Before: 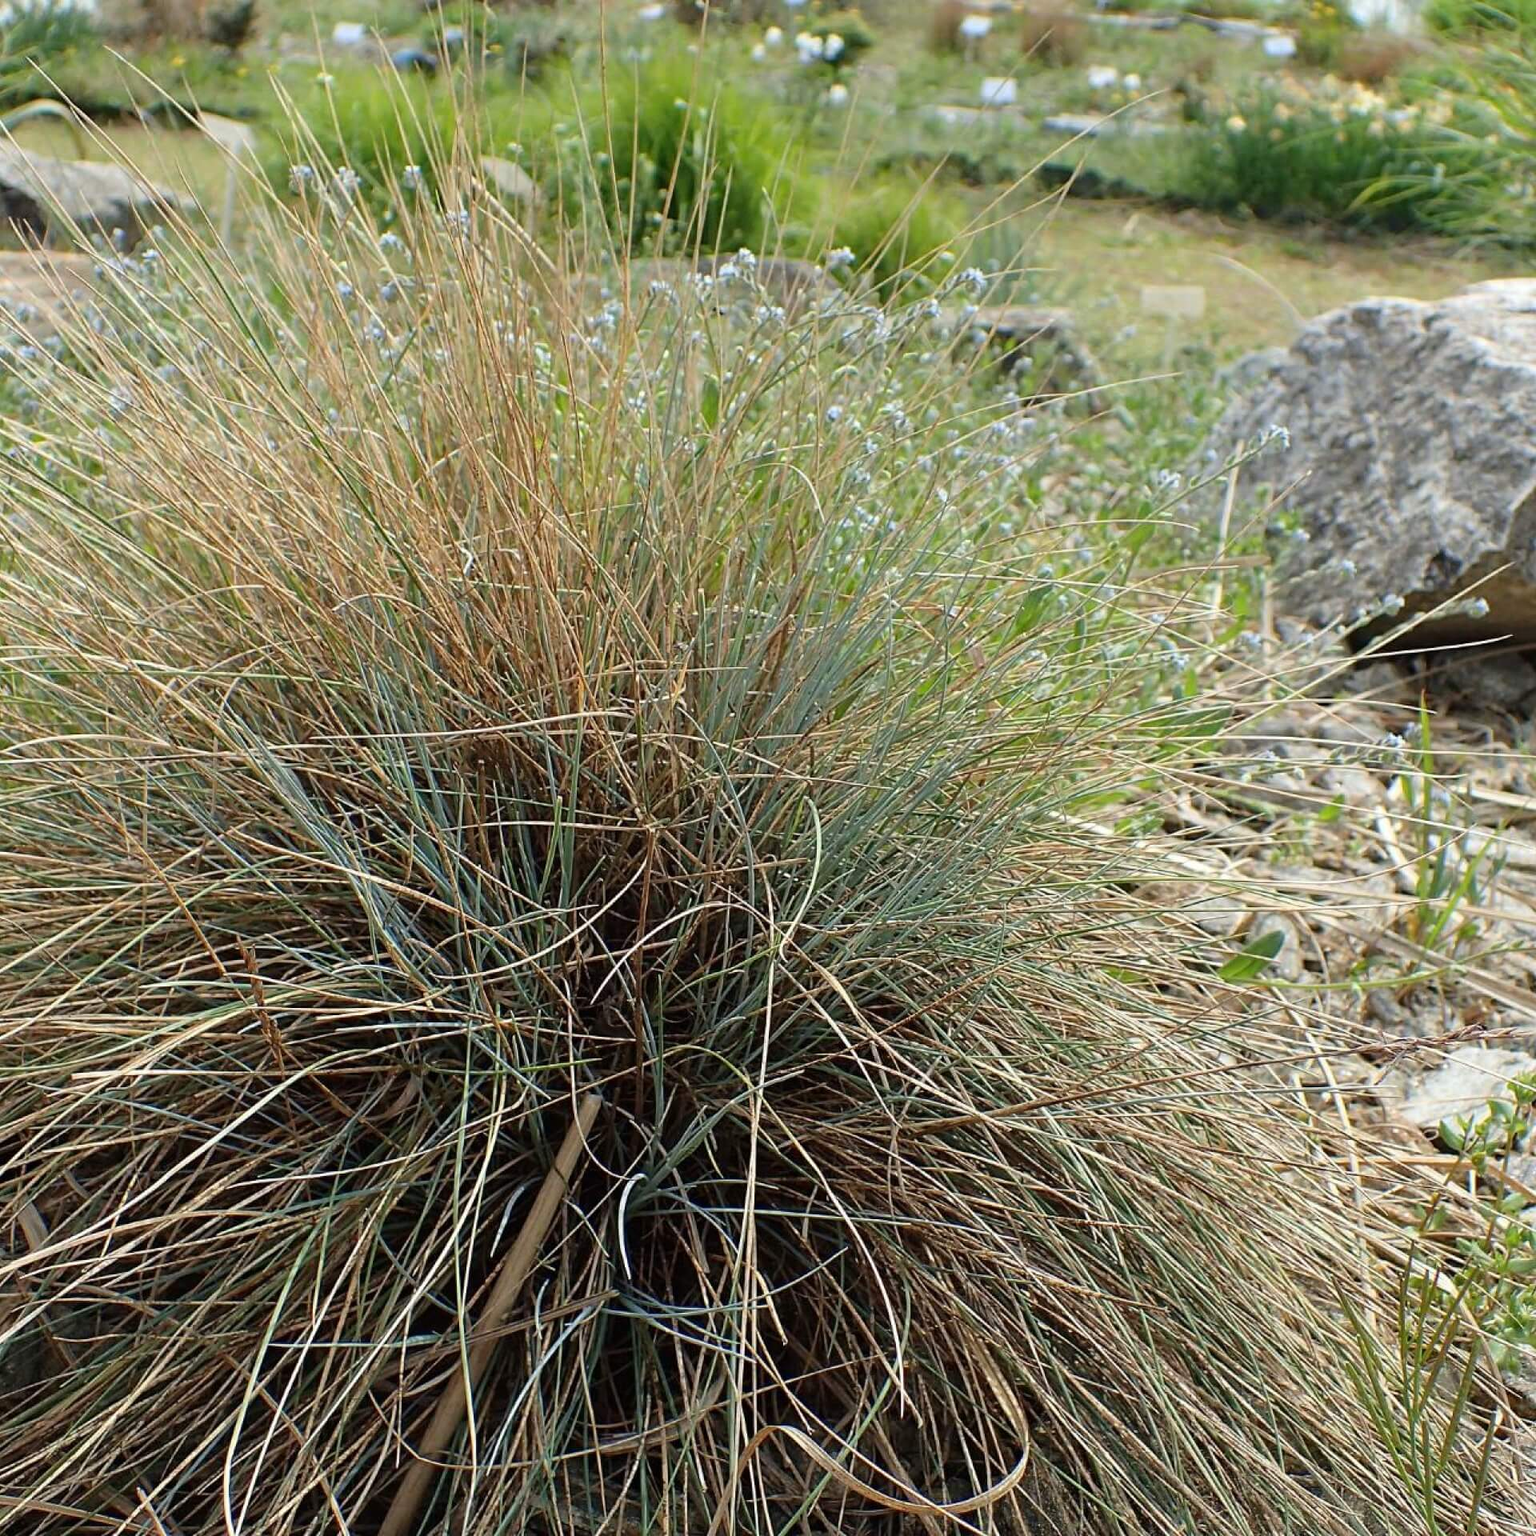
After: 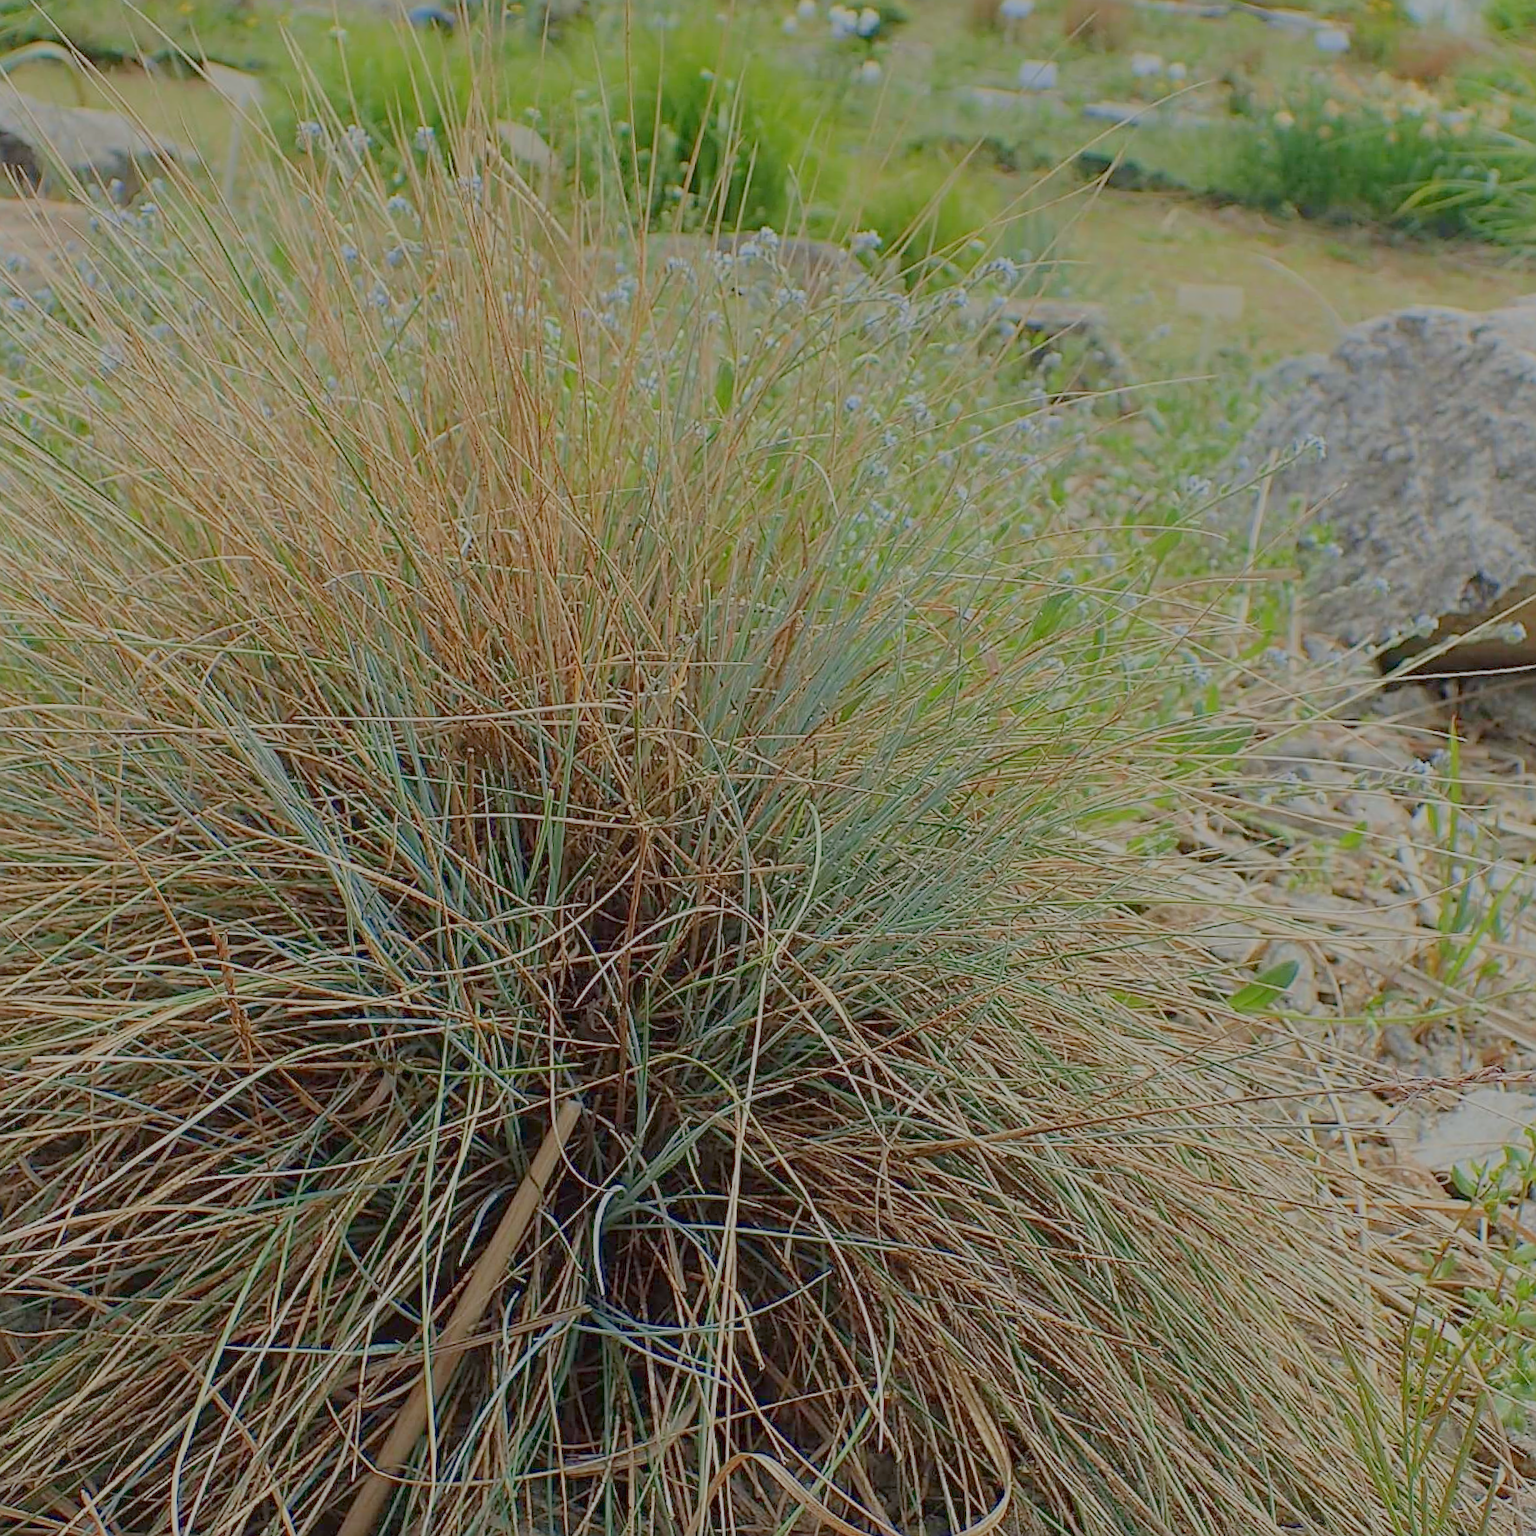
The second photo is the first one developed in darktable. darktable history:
sharpen: on, module defaults
filmic rgb: black relative exposure -16 EV, white relative exposure 8 EV, threshold 3 EV, hardness 4.17, latitude 50%, contrast 0.5, color science v5 (2021), contrast in shadows safe, contrast in highlights safe, enable highlight reconstruction true
crop and rotate: angle -2.38°
